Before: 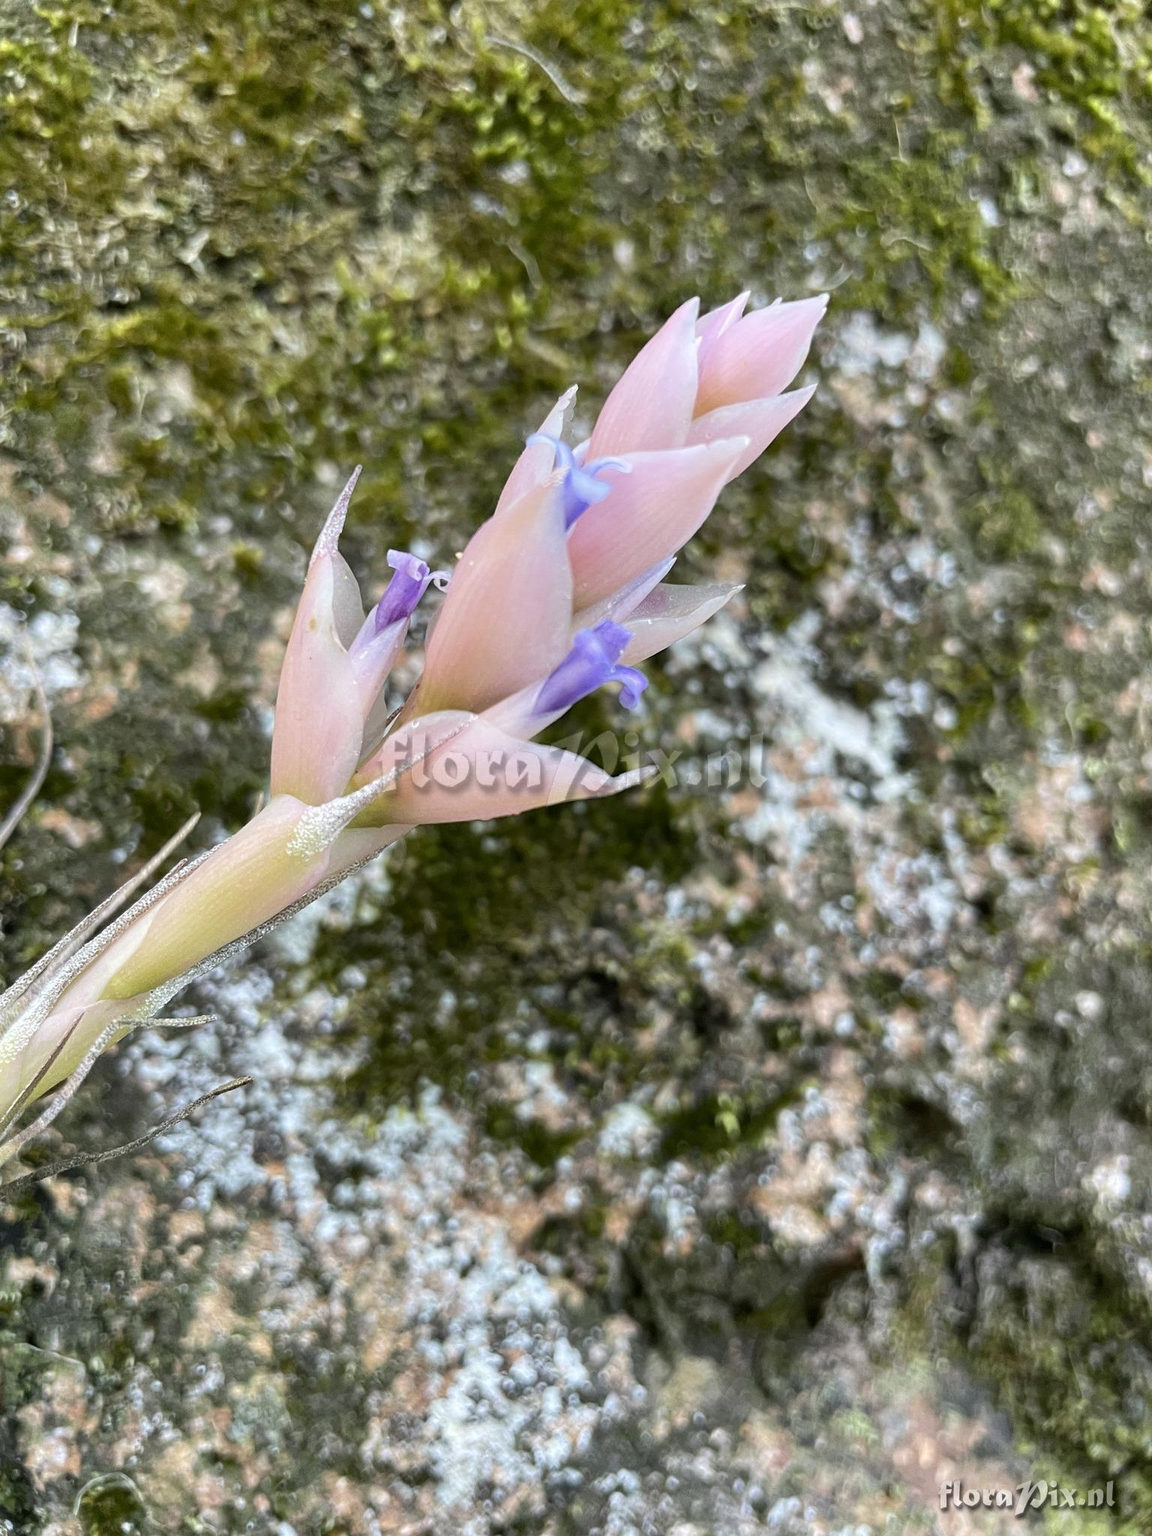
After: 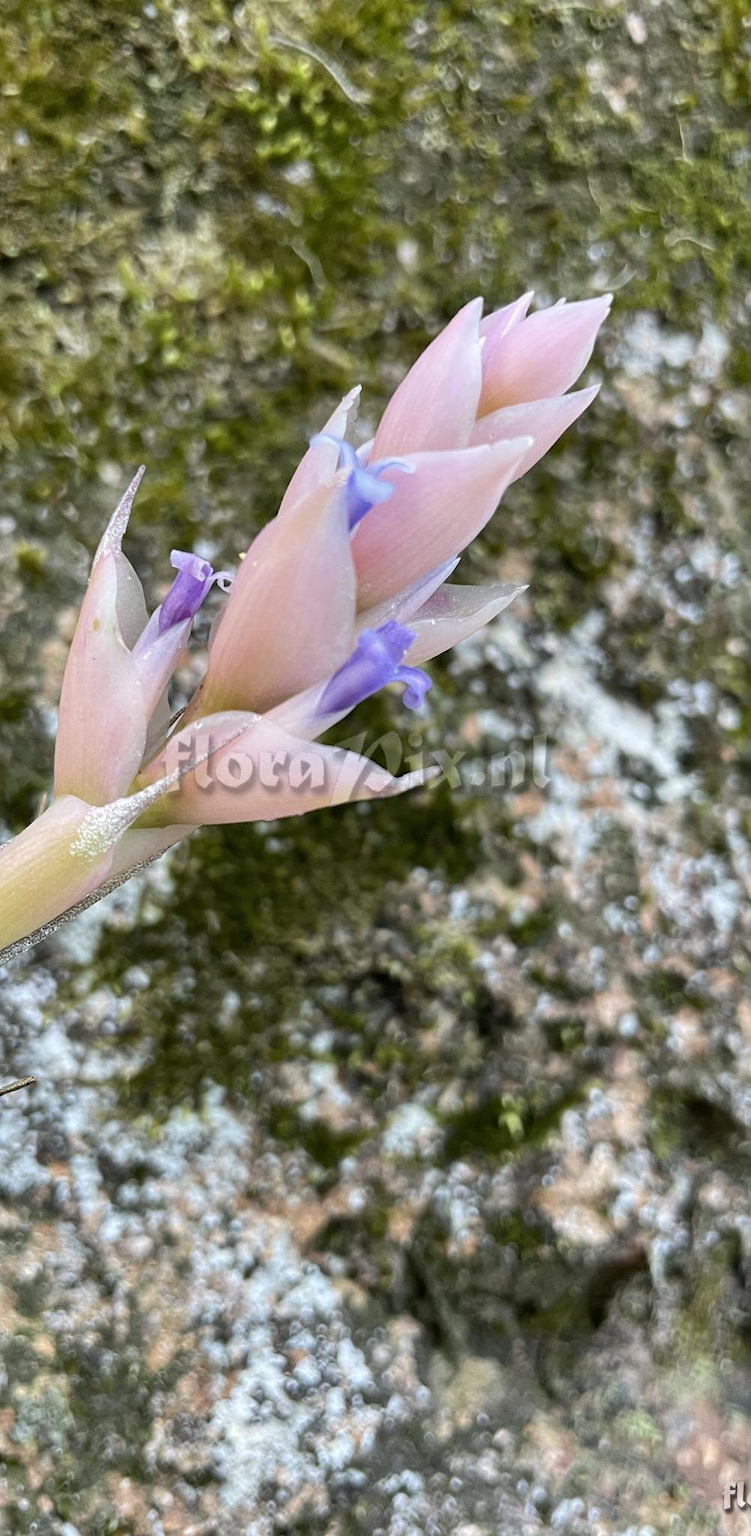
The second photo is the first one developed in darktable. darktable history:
shadows and highlights: low approximation 0.01, soften with gaussian
crop and rotate: left 18.817%, right 15.948%
